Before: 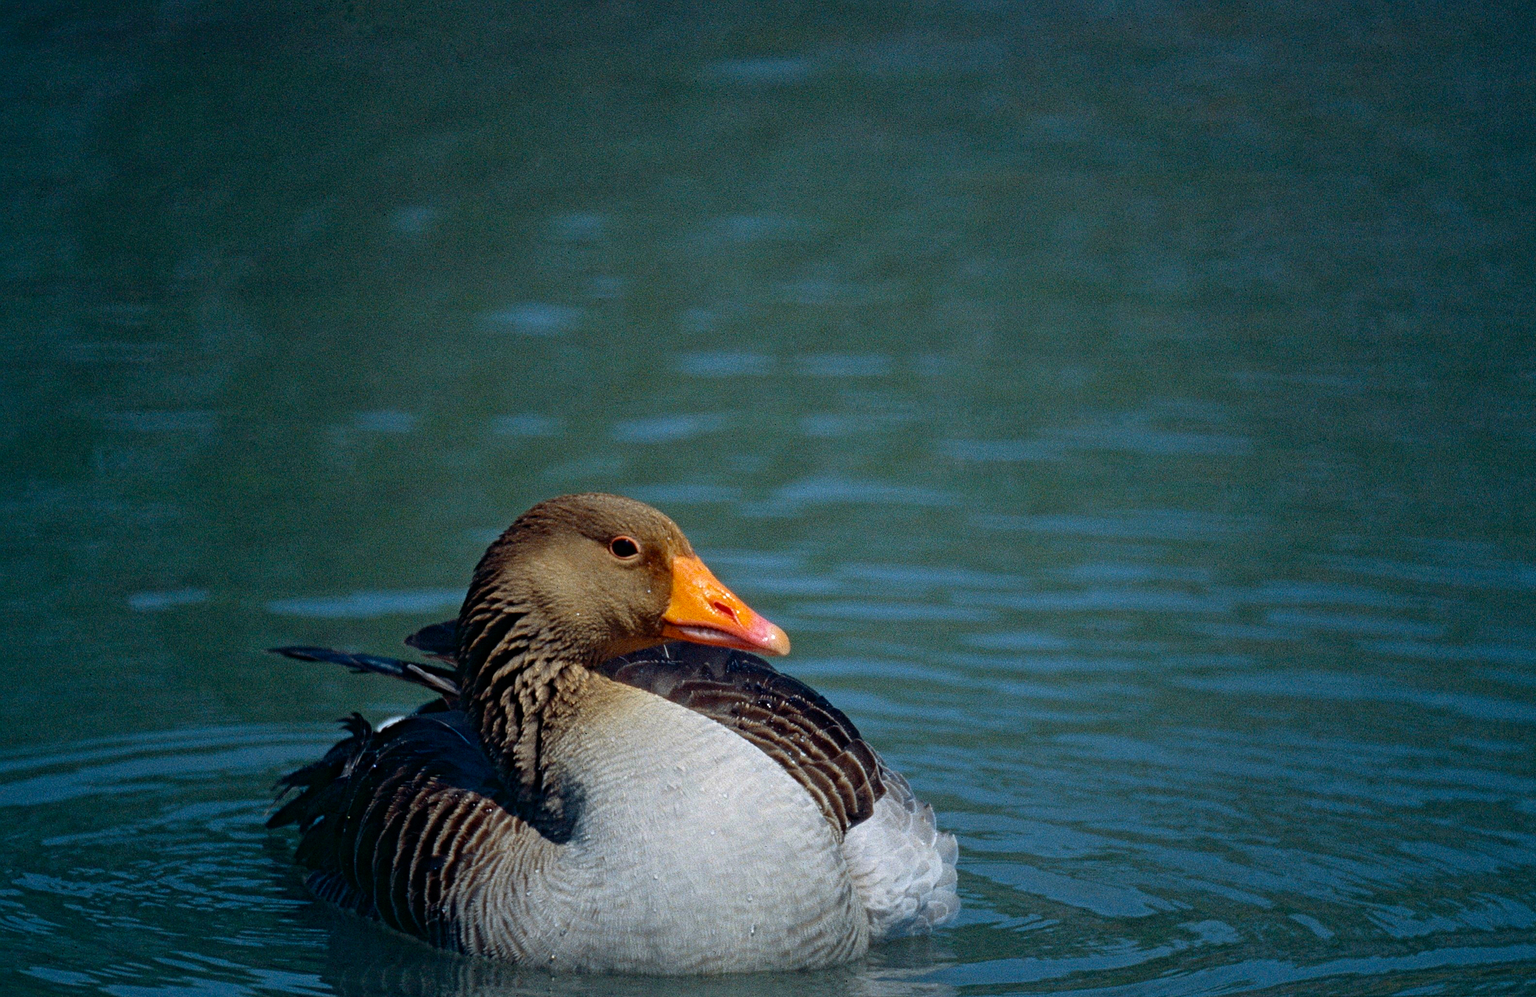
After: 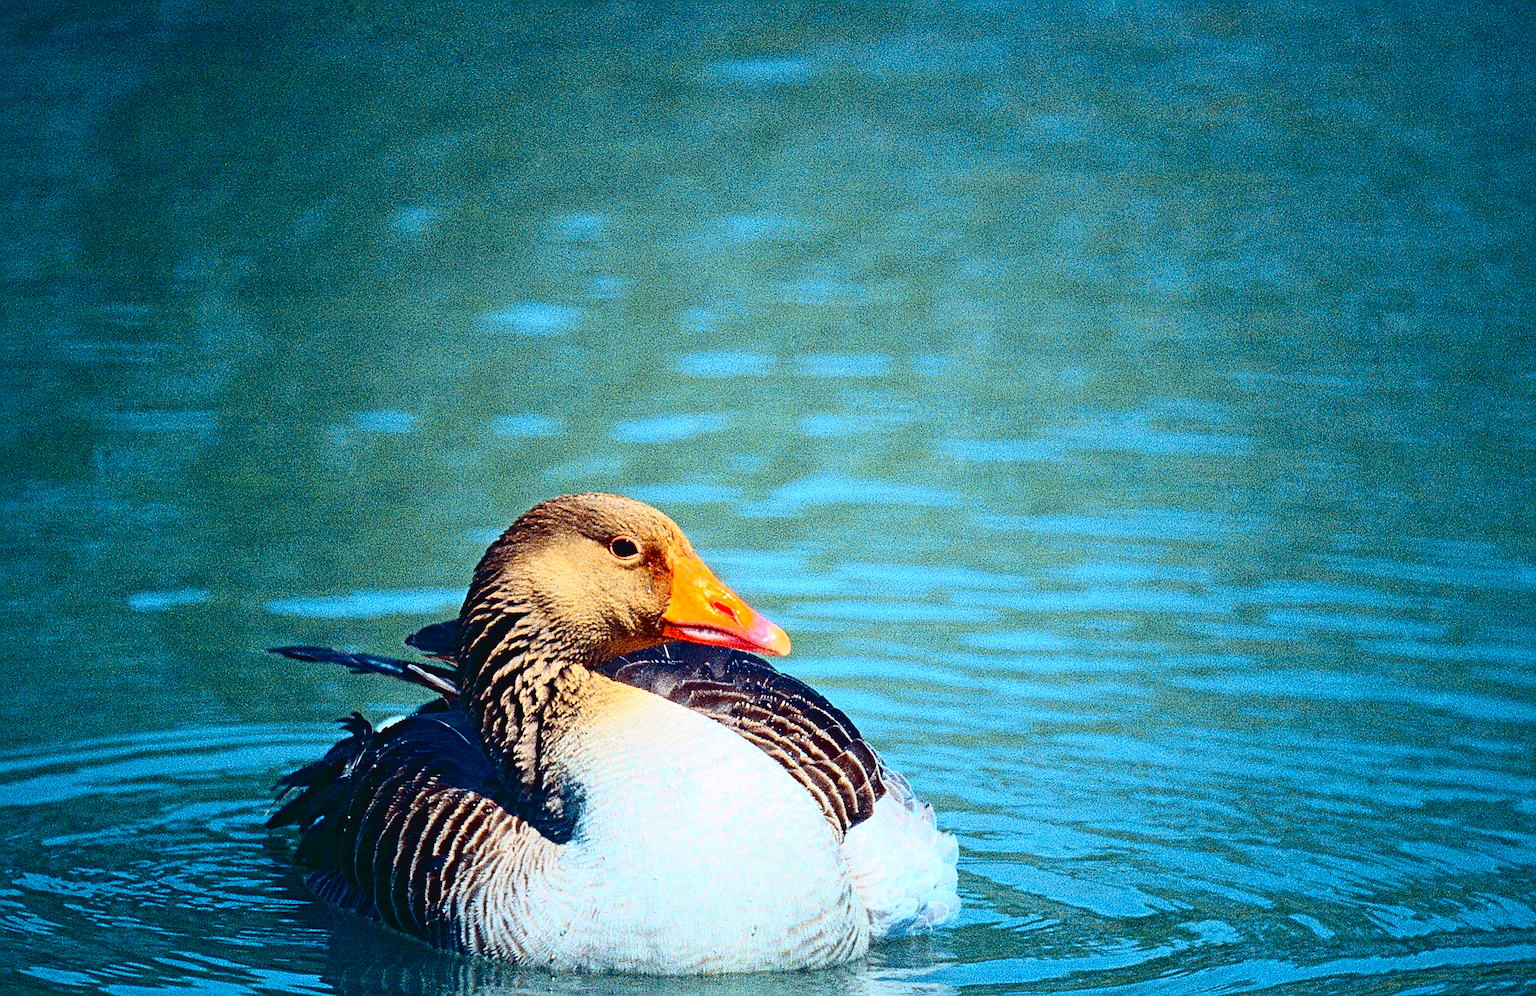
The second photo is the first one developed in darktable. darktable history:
tone curve: curves: ch0 [(0, 0.031) (0.139, 0.084) (0.311, 0.278) (0.495, 0.544) (0.718, 0.816) (0.841, 0.909) (1, 0.967)]; ch1 [(0, 0) (0.272, 0.249) (0.388, 0.385) (0.479, 0.456) (0.495, 0.497) (0.538, 0.55) (0.578, 0.595) (0.707, 0.778) (1, 1)]; ch2 [(0, 0) (0.125, 0.089) (0.353, 0.329) (0.443, 0.408) (0.502, 0.495) (0.56, 0.553) (0.608, 0.631) (1, 1)], color space Lab, independent channels, preserve colors none
sharpen: radius 2.549, amount 0.644
exposure: exposure 1 EV, compensate highlight preservation false
contrast brightness saturation: contrast 0.199, brightness 0.155, saturation 0.216
